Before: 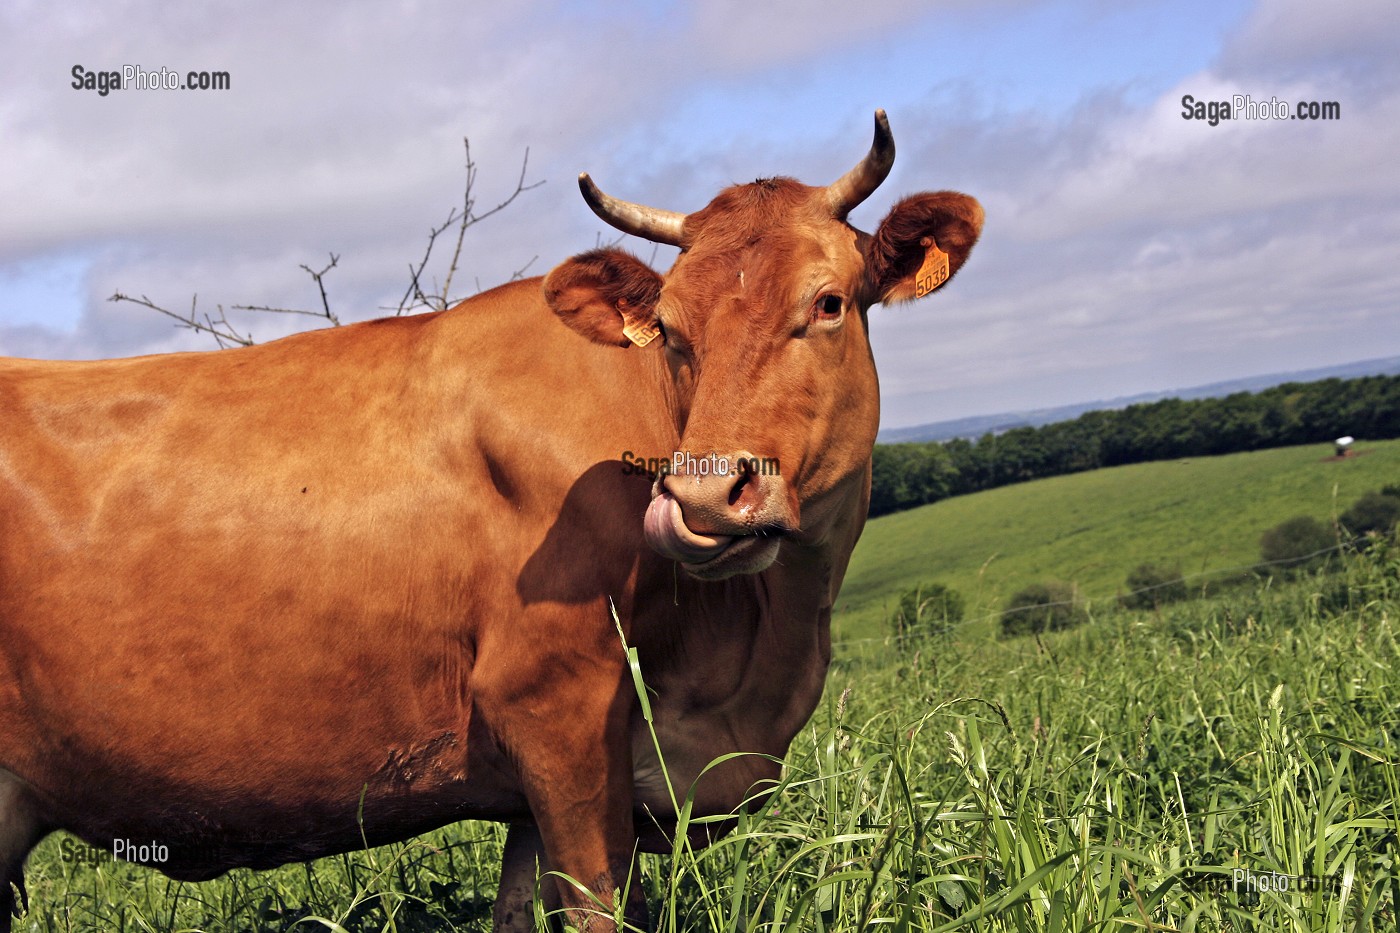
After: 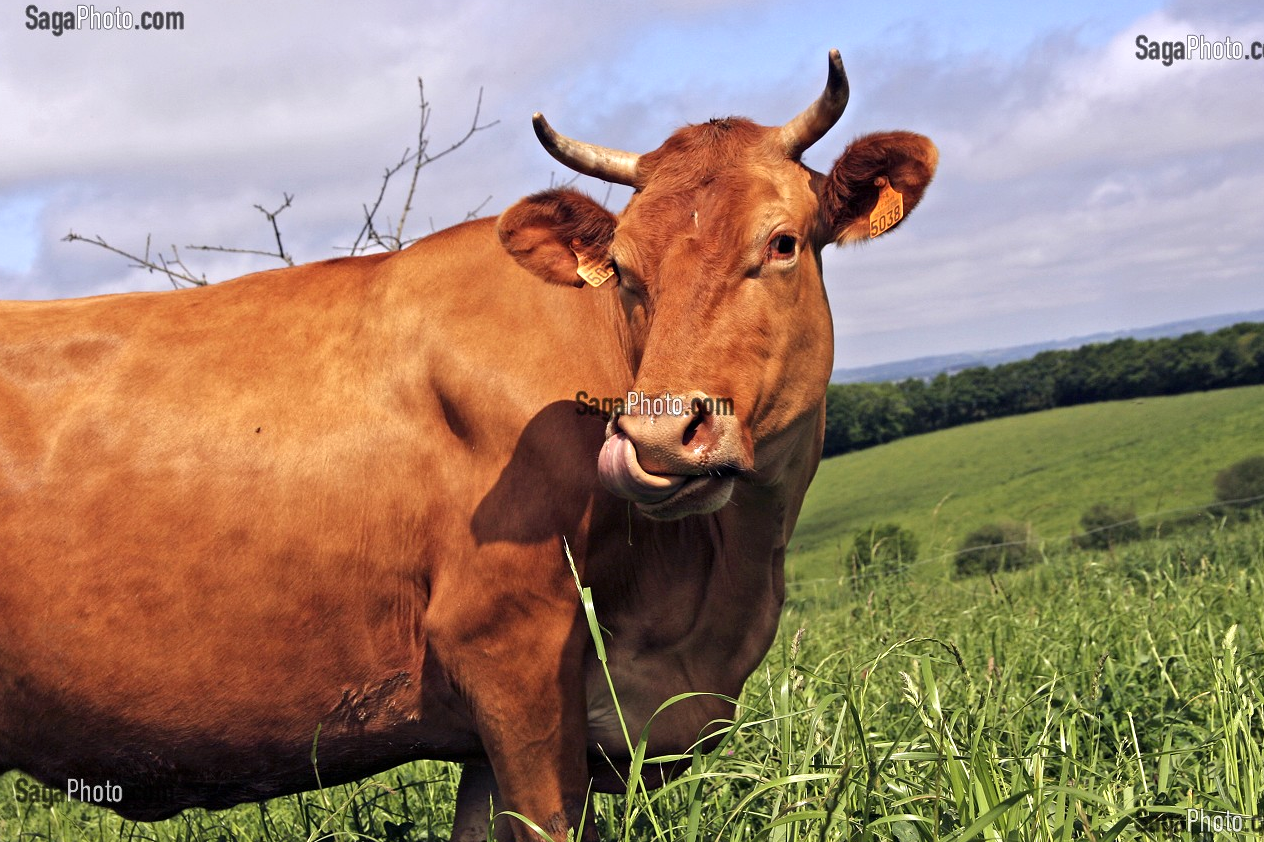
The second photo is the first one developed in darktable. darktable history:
crop: left 3.305%, top 6.436%, right 6.389%, bottom 3.258%
exposure: exposure 0.2 EV, compensate highlight preservation false
